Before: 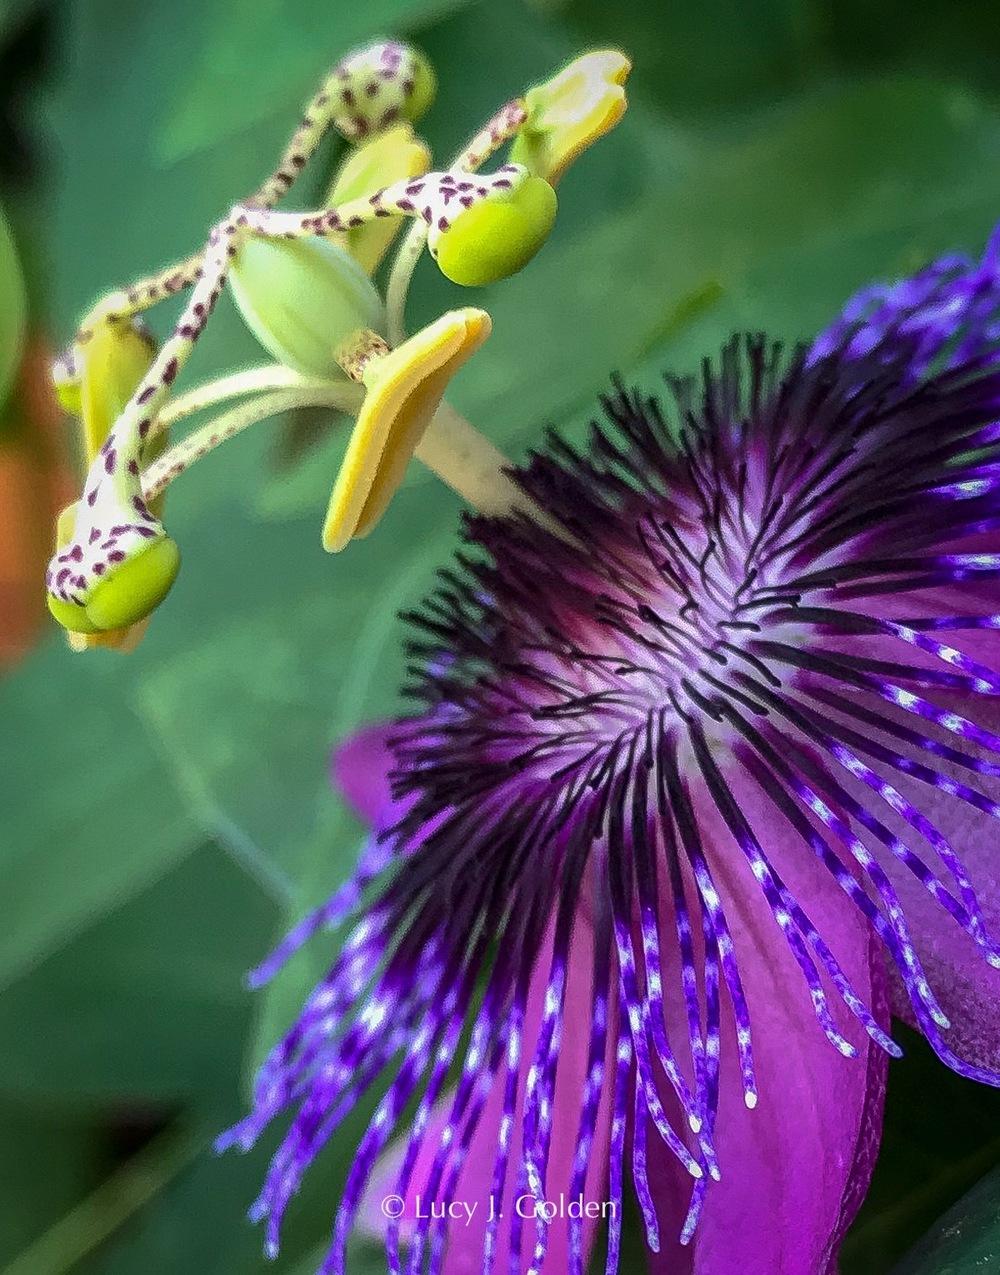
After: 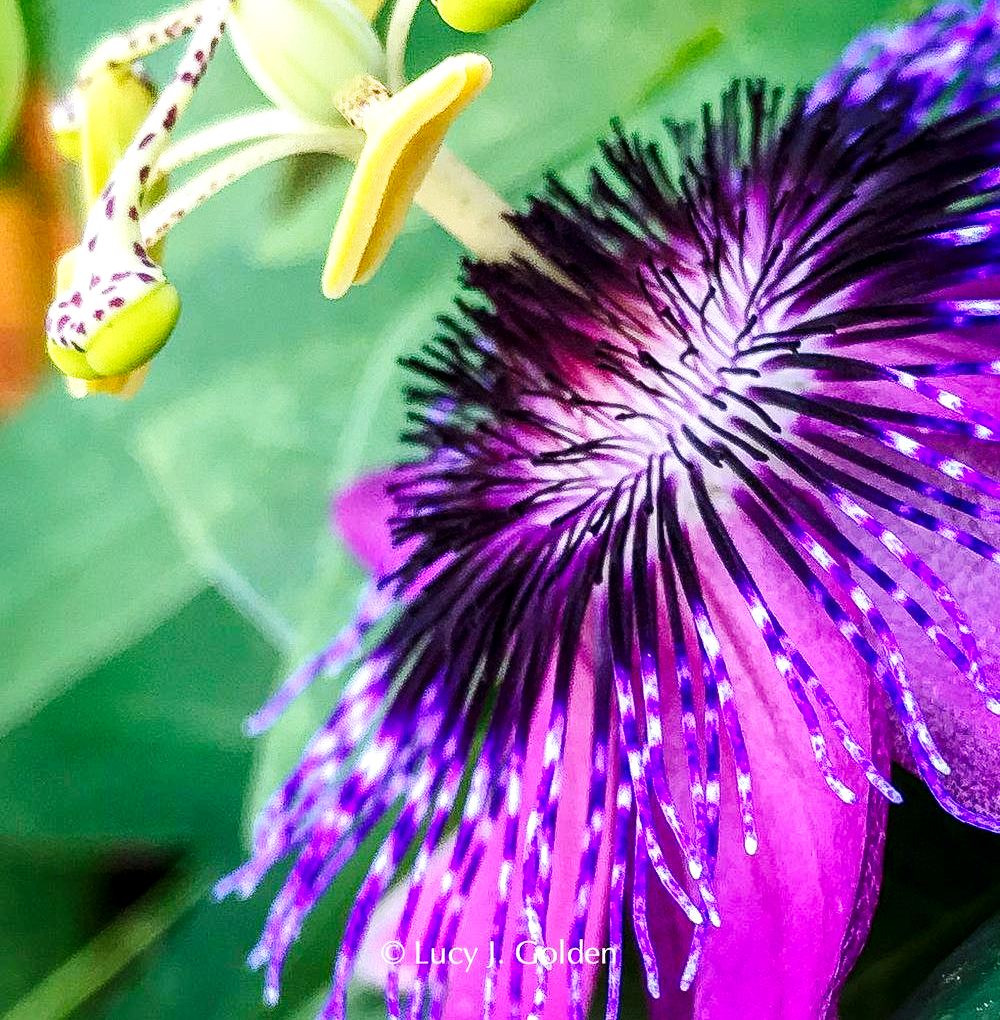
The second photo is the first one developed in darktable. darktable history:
local contrast: highlights 100%, shadows 100%, detail 120%, midtone range 0.2
base curve: curves: ch0 [(0, 0.003) (0.001, 0.002) (0.006, 0.004) (0.02, 0.022) (0.048, 0.086) (0.094, 0.234) (0.162, 0.431) (0.258, 0.629) (0.385, 0.8) (0.548, 0.918) (0.751, 0.988) (1, 1)], preserve colors none
crop and rotate: top 19.998%
